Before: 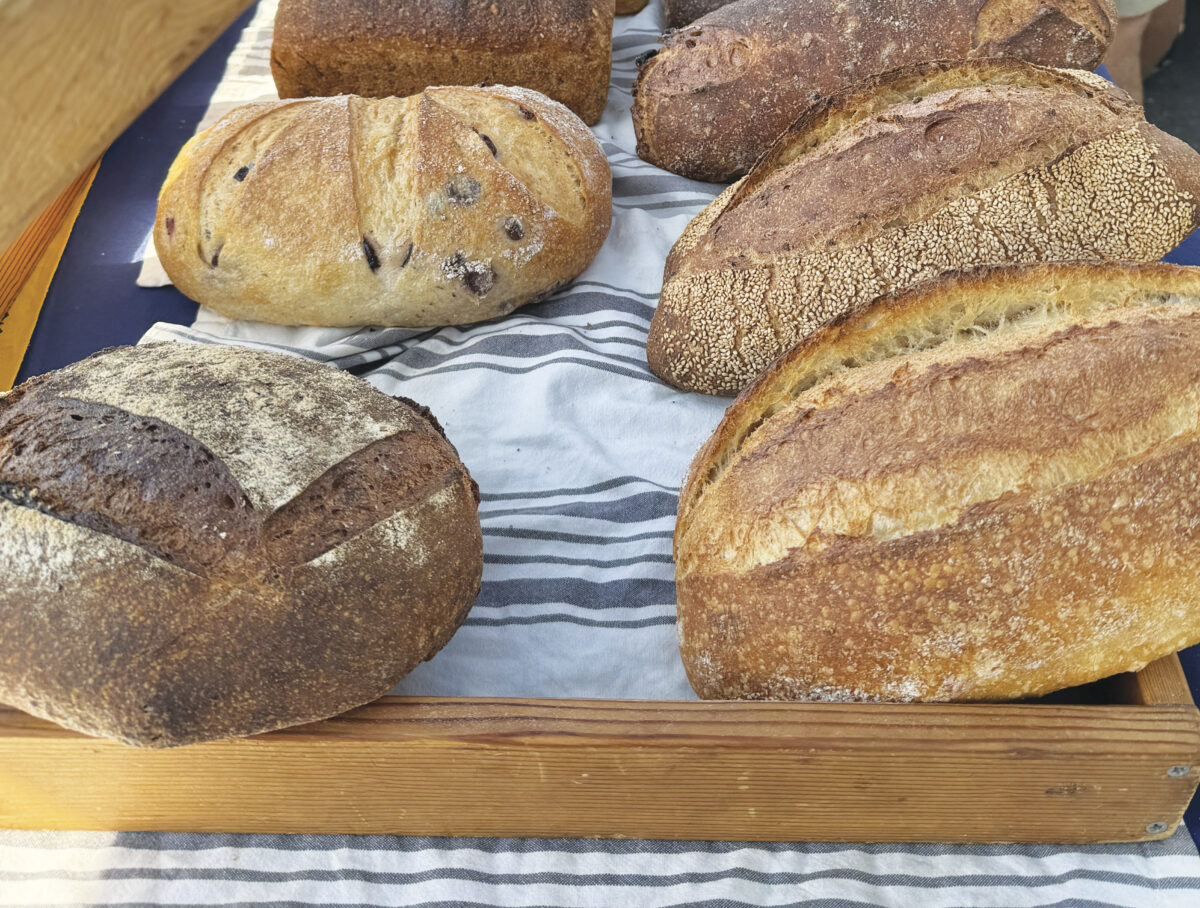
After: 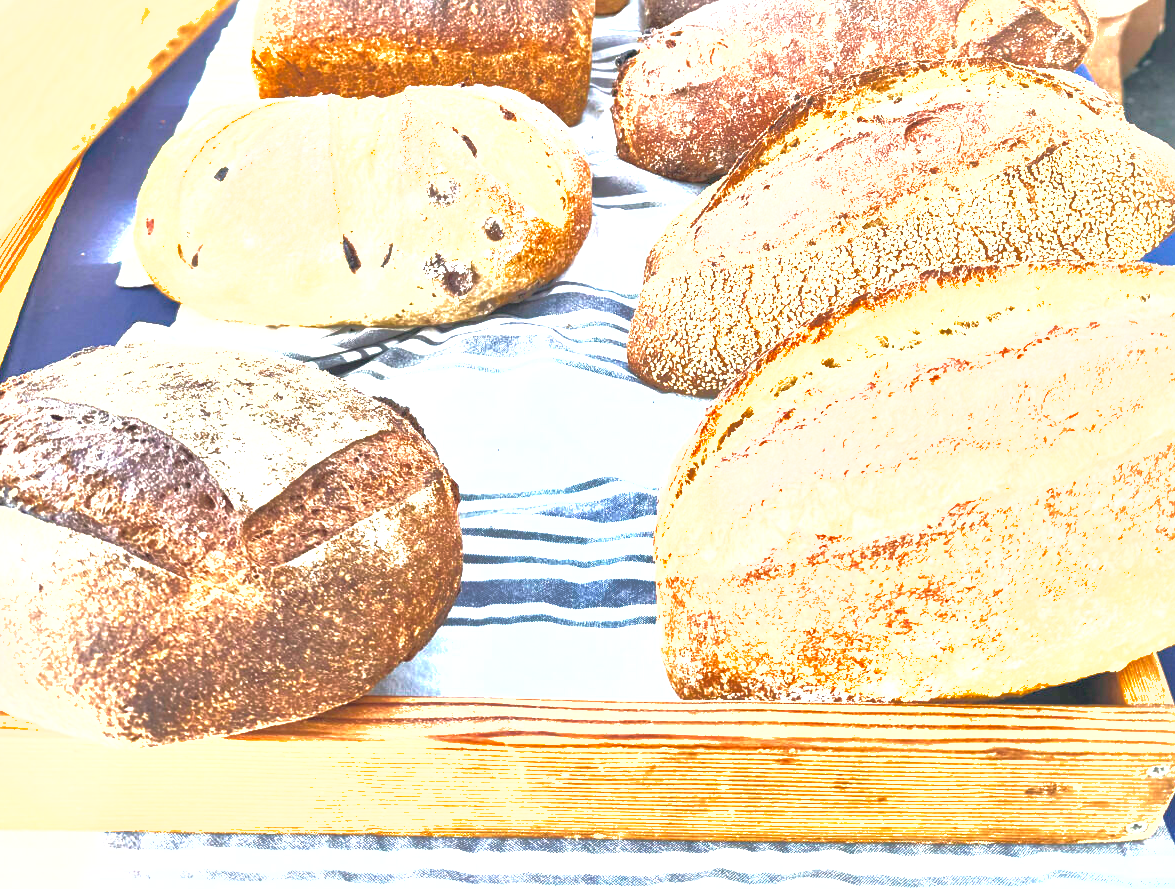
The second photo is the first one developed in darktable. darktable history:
shadows and highlights: on, module defaults
exposure: exposure 2.25 EV, compensate highlight preservation false
crop: left 1.743%, right 0.268%, bottom 2.011%
local contrast: mode bilateral grid, contrast 20, coarseness 50, detail 171%, midtone range 0.2
